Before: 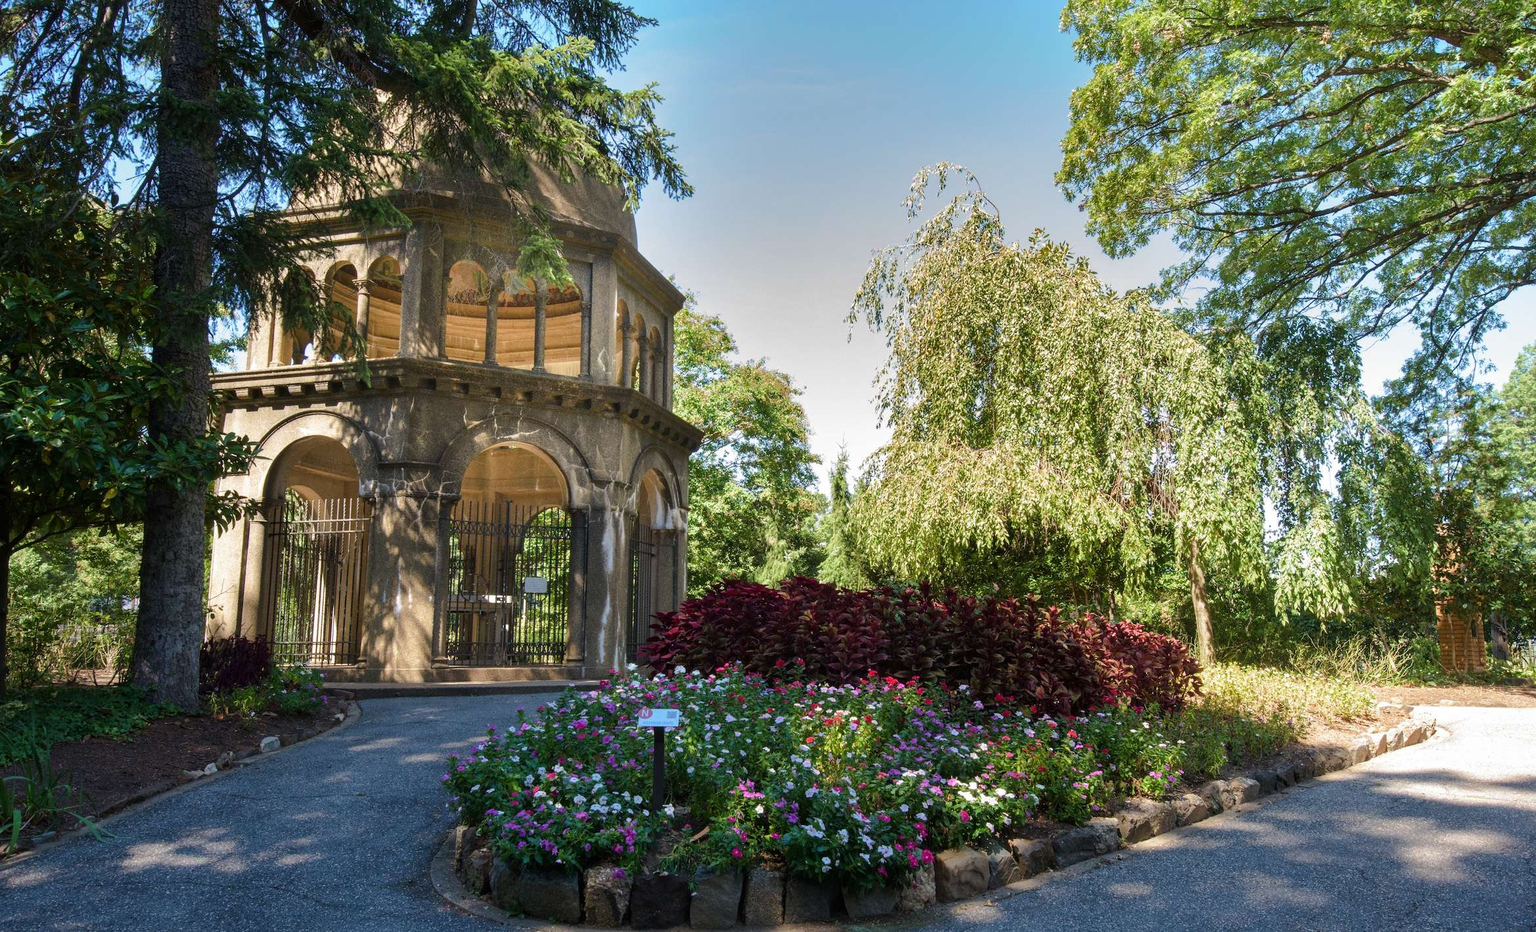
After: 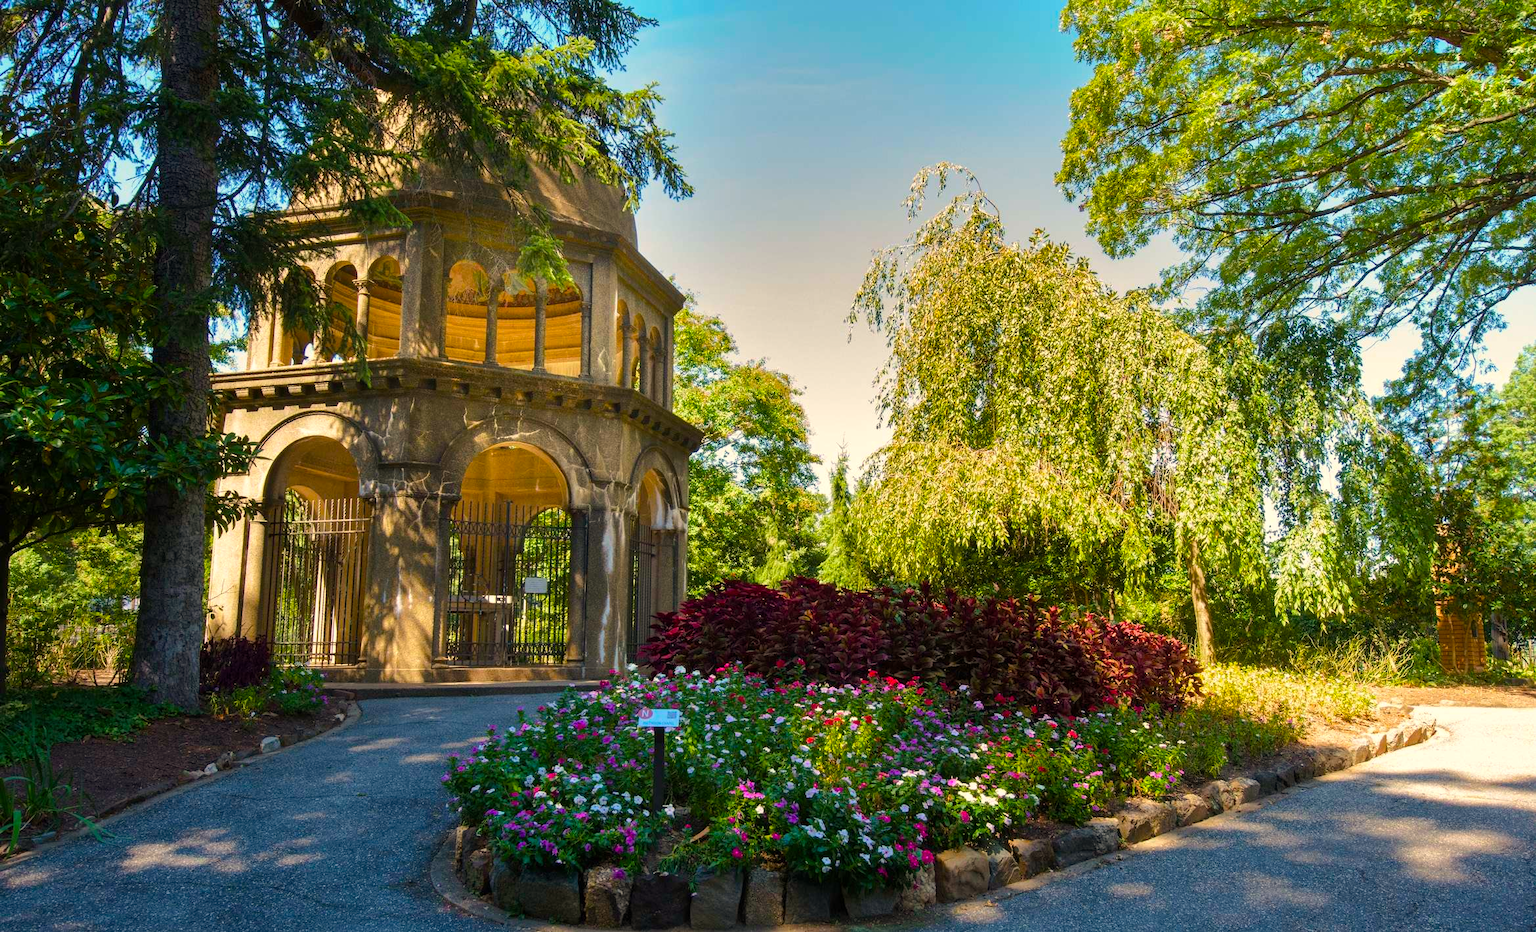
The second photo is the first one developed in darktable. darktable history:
color balance rgb: perceptual saturation grading › global saturation 30%, global vibrance 30%
white balance: red 1.045, blue 0.932
